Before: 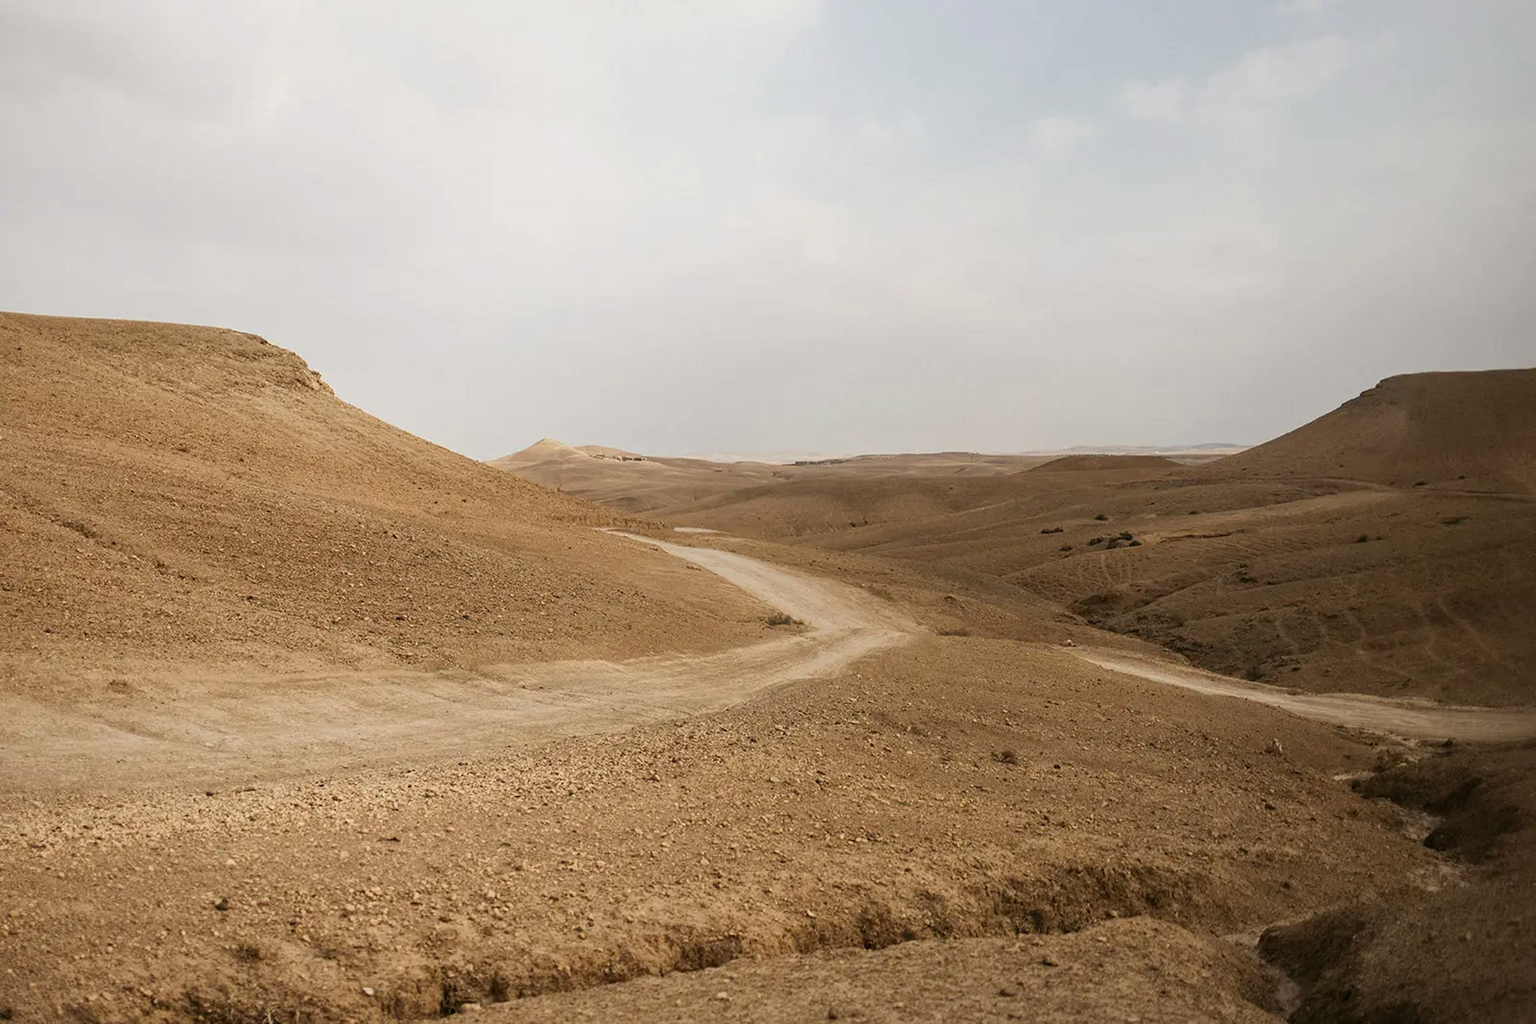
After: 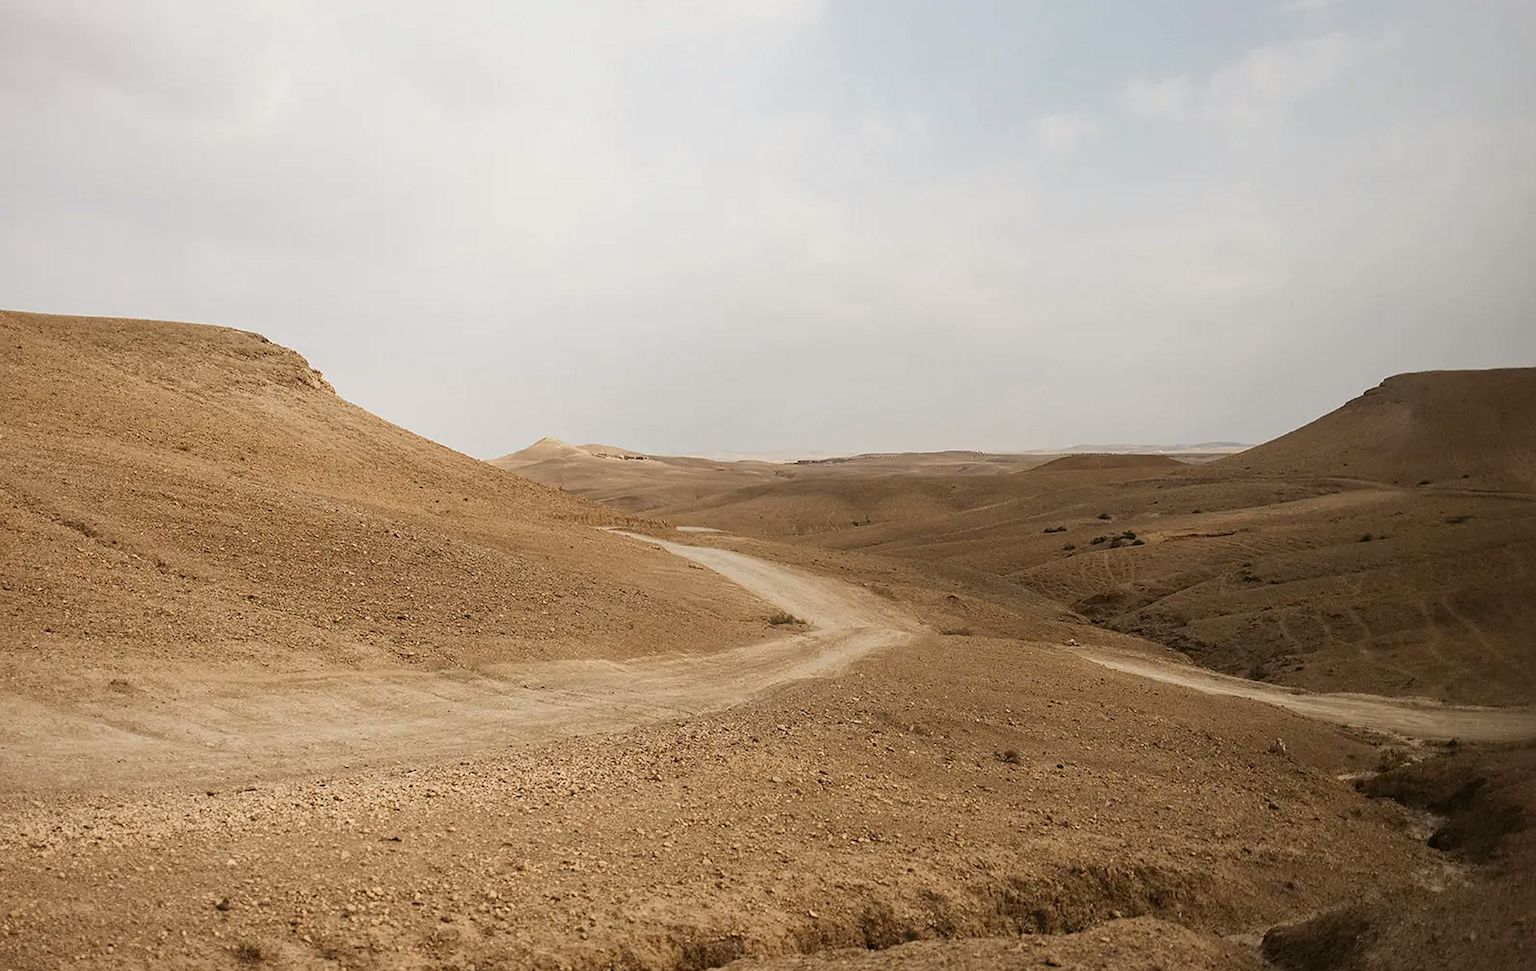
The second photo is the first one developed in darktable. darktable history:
crop: top 0.304%, right 0.256%, bottom 5.059%
sharpen: on, module defaults
